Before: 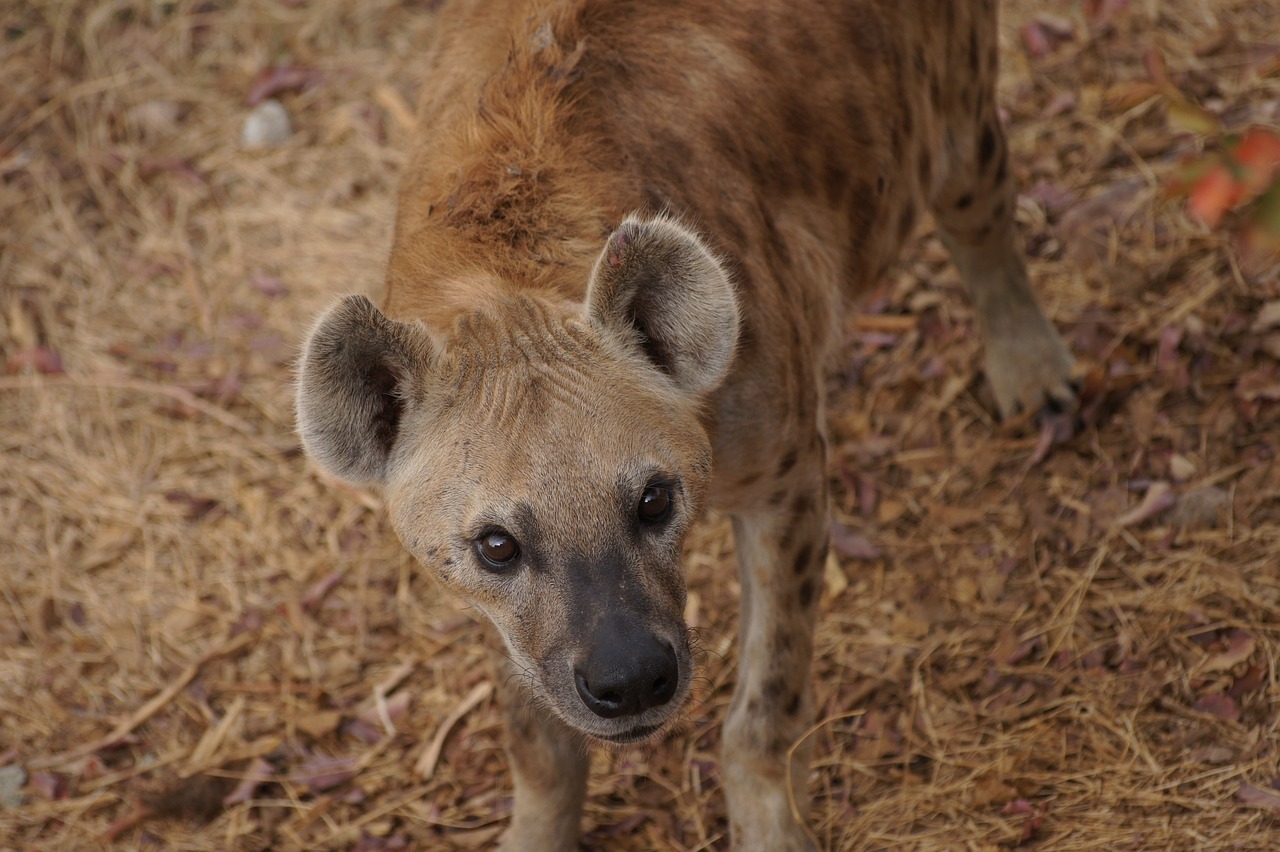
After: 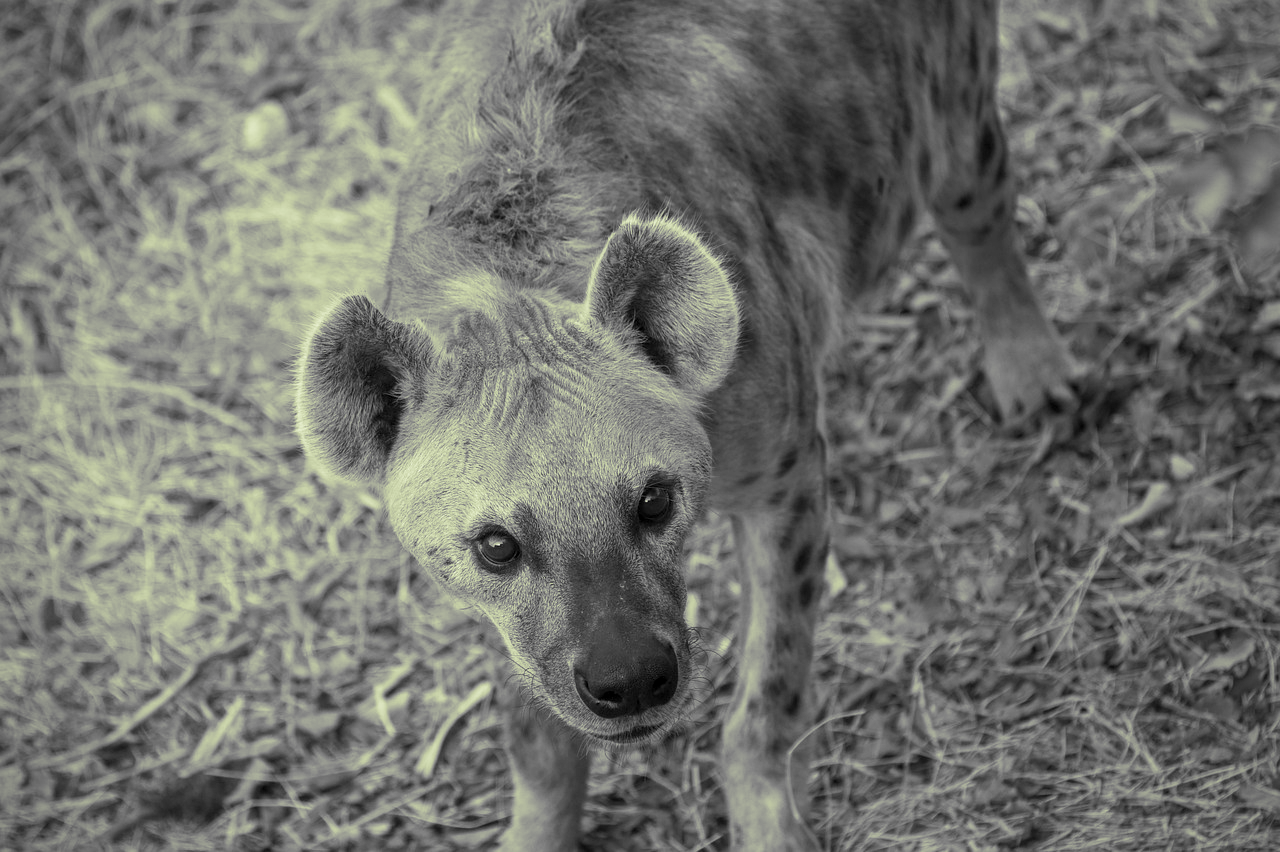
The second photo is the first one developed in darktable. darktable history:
contrast brightness saturation: brightness 0.18, saturation -0.5
tone equalizer: -8 EV -0.417 EV, -7 EV -0.389 EV, -6 EV -0.333 EV, -5 EV -0.222 EV, -3 EV 0.222 EV, -2 EV 0.333 EV, -1 EV 0.389 EV, +0 EV 0.417 EV, edges refinement/feathering 500, mask exposure compensation -1.57 EV, preserve details no
color correction: saturation 0.85
vignetting: fall-off radius 60.65%
local contrast: on, module defaults
monochrome: a 26.22, b 42.67, size 0.8
split-toning: shadows › hue 290.82°, shadows › saturation 0.34, highlights › saturation 0.38, balance 0, compress 50%
